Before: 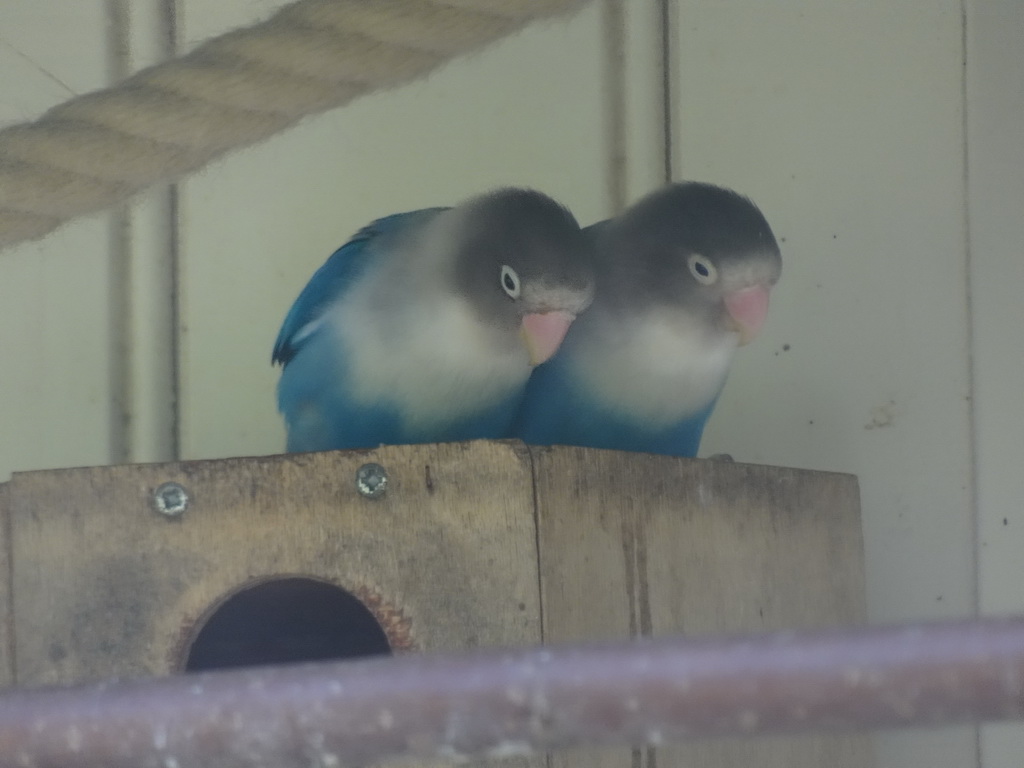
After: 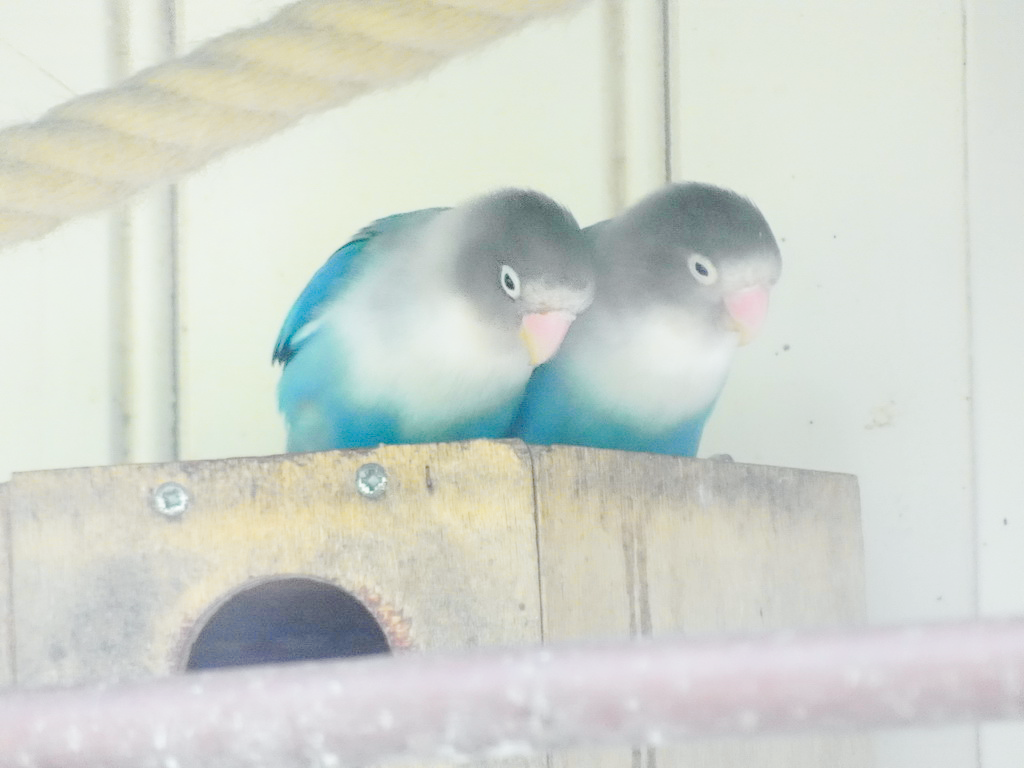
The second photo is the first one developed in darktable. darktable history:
base curve: curves: ch0 [(0, 0) (0.032, 0.037) (0.105, 0.228) (0.435, 0.76) (0.856, 0.983) (1, 1)], preserve colors none
exposure: black level correction 0, exposure 0.699 EV, compensate highlight preservation false
tone curve: curves: ch0 [(0, 0) (0.037, 0.011) (0.131, 0.108) (0.279, 0.279) (0.476, 0.554) (0.617, 0.693) (0.704, 0.77) (0.813, 0.852) (0.916, 0.924) (1, 0.993)]; ch1 [(0, 0) (0.318, 0.278) (0.444, 0.427) (0.493, 0.492) (0.508, 0.502) (0.534, 0.529) (0.562, 0.563) (0.626, 0.662) (0.746, 0.764) (1, 1)]; ch2 [(0, 0) (0.316, 0.292) (0.381, 0.37) (0.423, 0.448) (0.476, 0.492) (0.502, 0.498) (0.522, 0.518) (0.533, 0.532) (0.586, 0.631) (0.634, 0.663) (0.7, 0.7) (0.861, 0.808) (1, 0.951)], color space Lab, independent channels, preserve colors none
